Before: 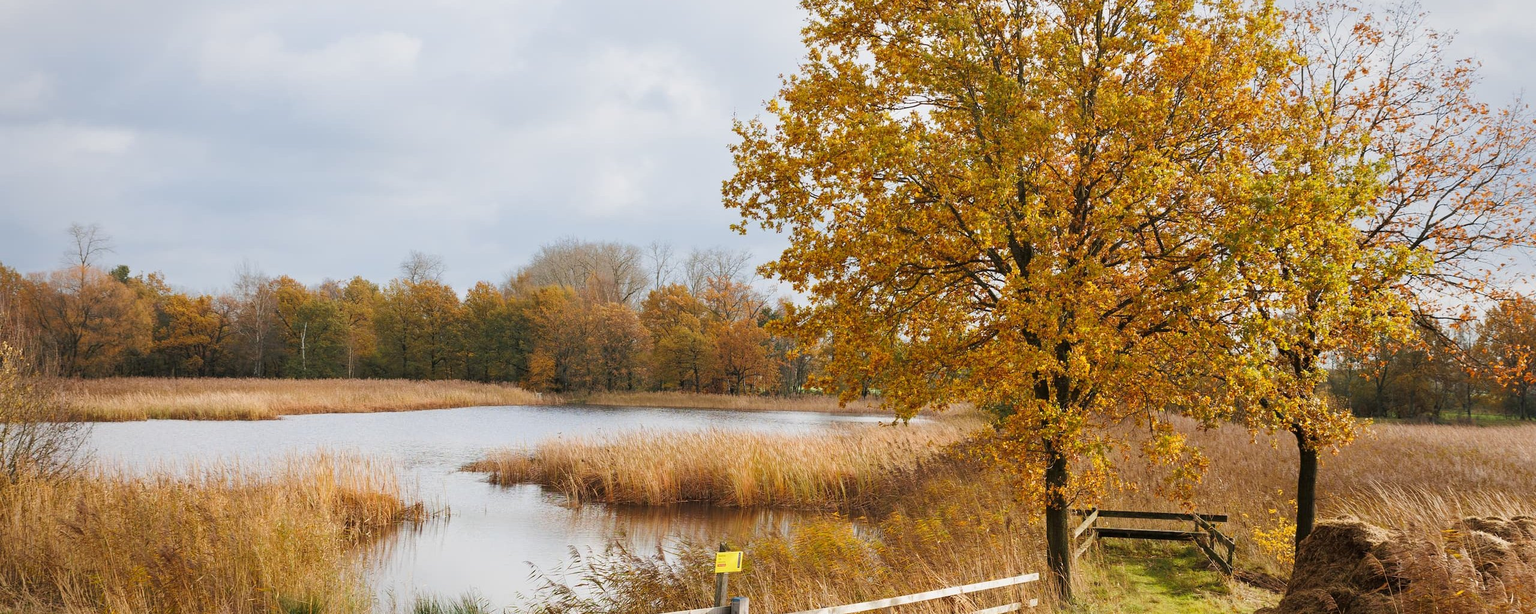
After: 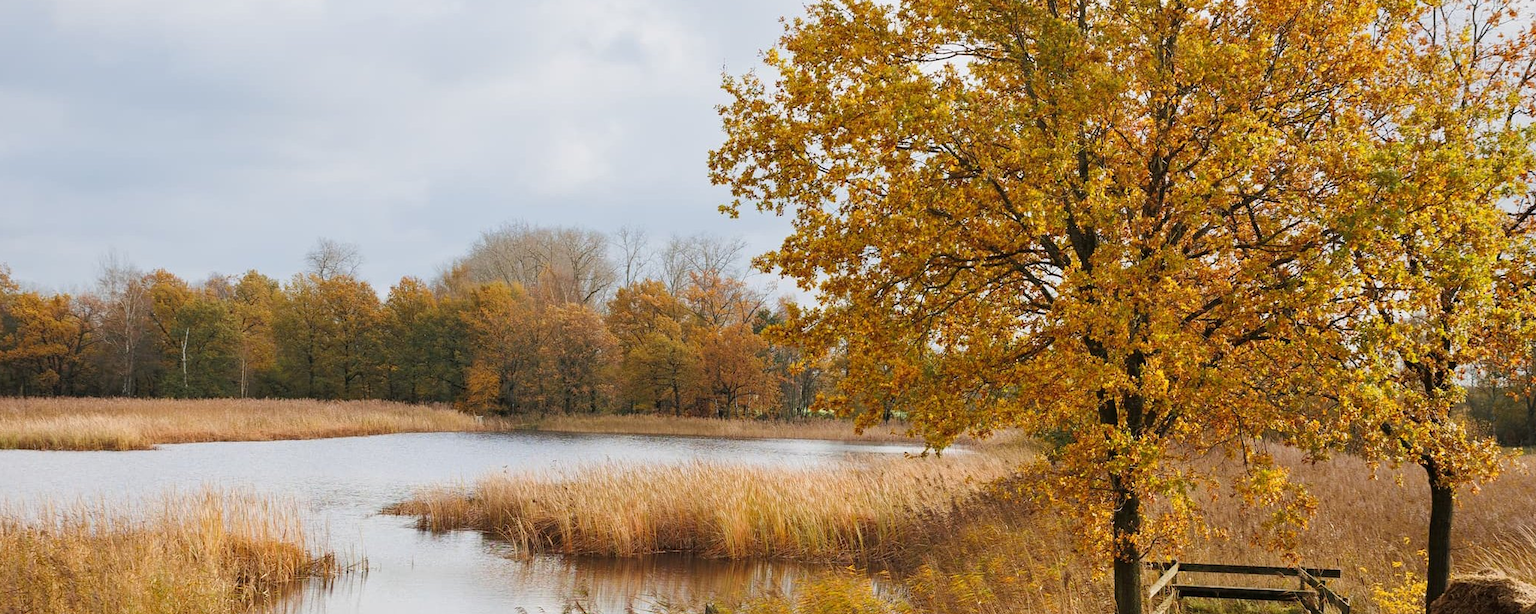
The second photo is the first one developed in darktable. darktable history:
crop and rotate: left 10.182%, top 9.891%, right 9.875%, bottom 10.052%
